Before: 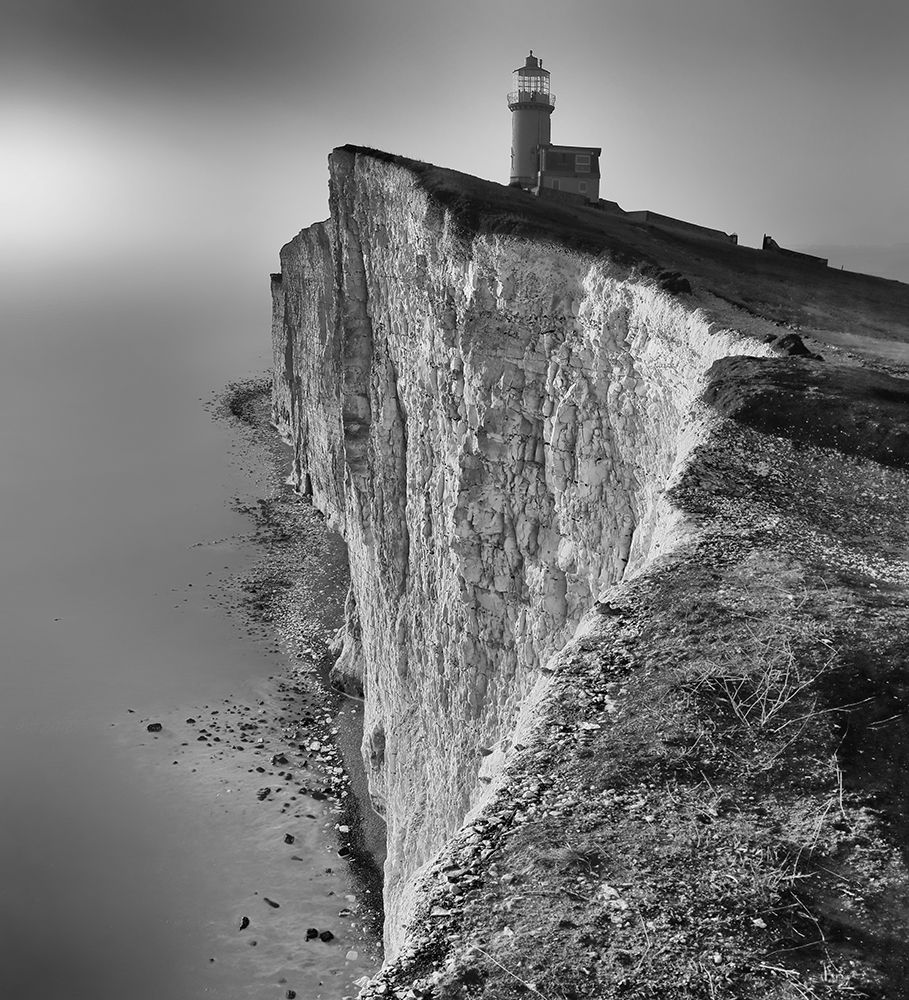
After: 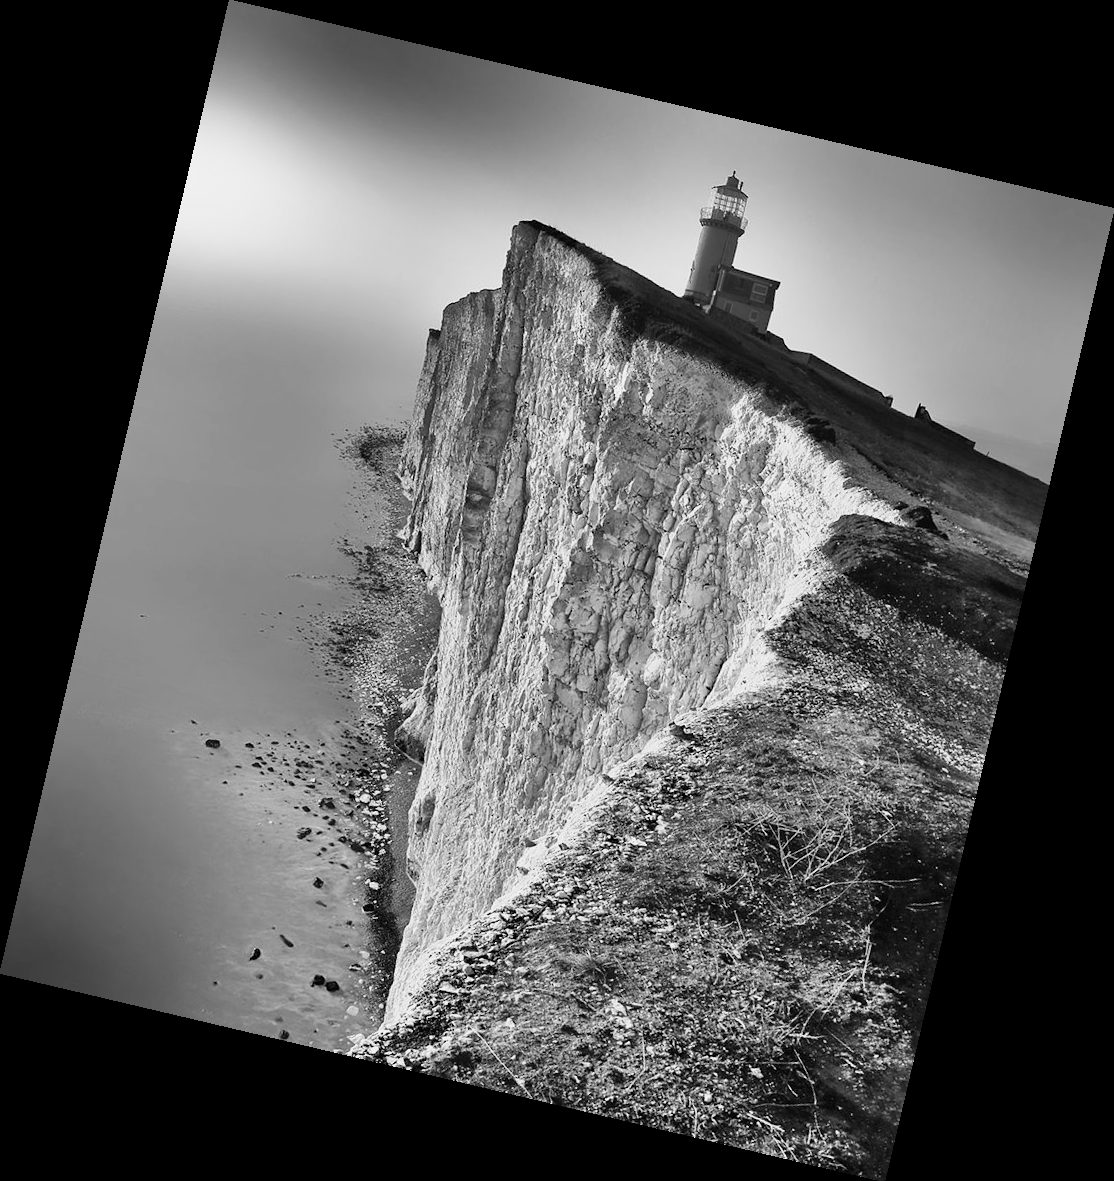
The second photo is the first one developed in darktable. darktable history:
tone curve: curves: ch0 [(0, 0) (0.091, 0.077) (0.517, 0.574) (0.745, 0.82) (0.844, 0.908) (0.909, 0.942) (1, 0.973)]; ch1 [(0, 0) (0.437, 0.404) (0.5, 0.5) (0.534, 0.546) (0.58, 0.603) (0.616, 0.649) (1, 1)]; ch2 [(0, 0) (0.442, 0.415) (0.5, 0.5) (0.535, 0.547) (0.585, 0.62) (1, 1)], color space Lab, independent channels, preserve colors none
rotate and perspective: rotation 13.27°, automatic cropping off
